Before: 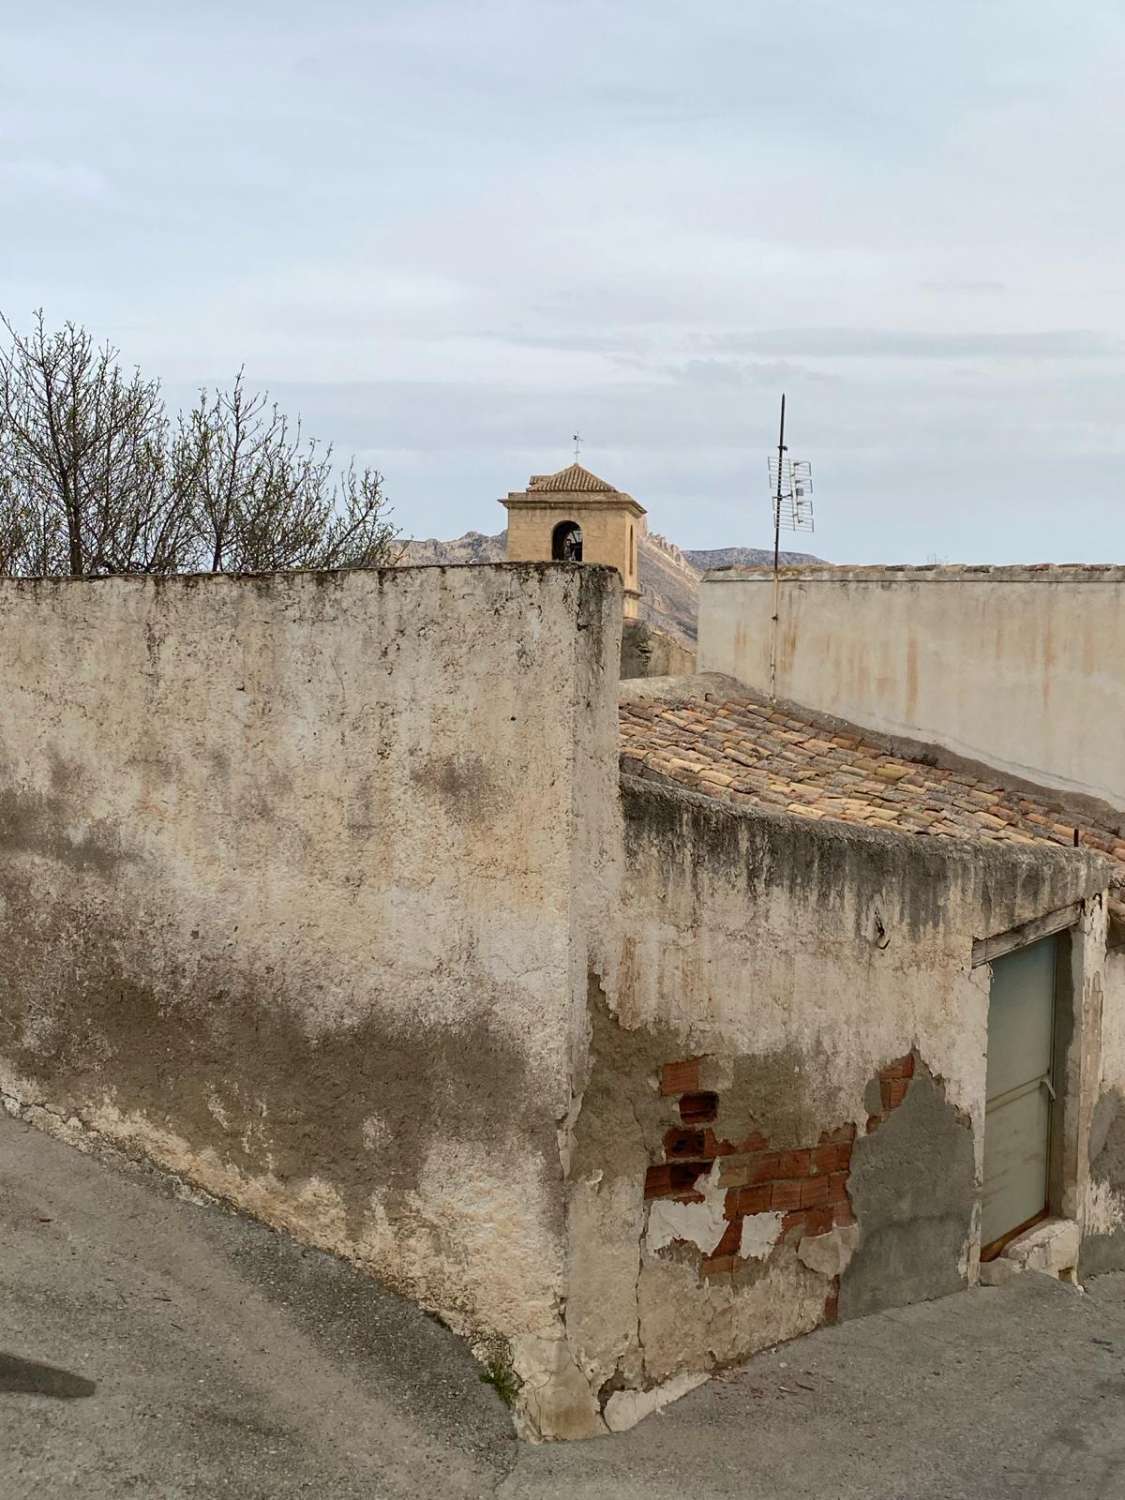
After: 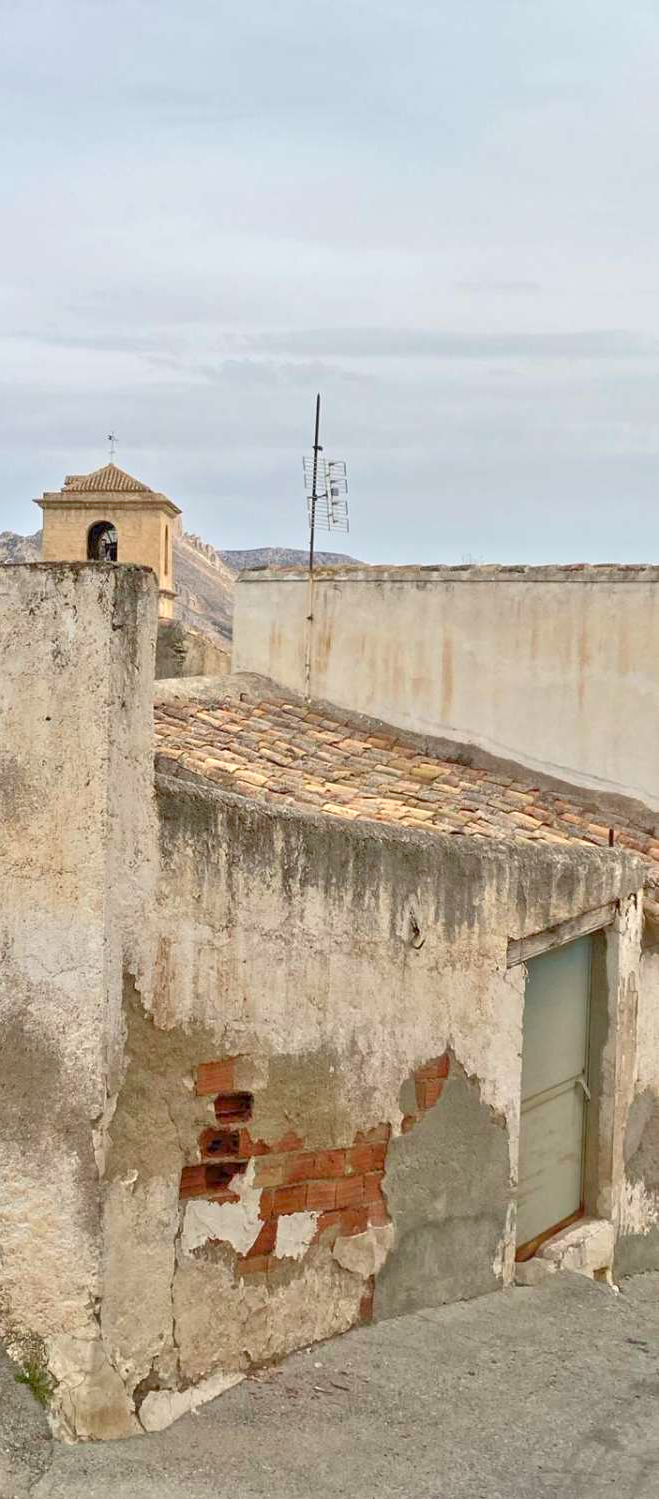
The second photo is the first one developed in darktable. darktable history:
crop: left 41.402%
tone equalizer: -8 EV 2 EV, -7 EV 2 EV, -6 EV 2 EV, -5 EV 2 EV, -4 EV 2 EV, -3 EV 1.5 EV, -2 EV 1 EV, -1 EV 0.5 EV
